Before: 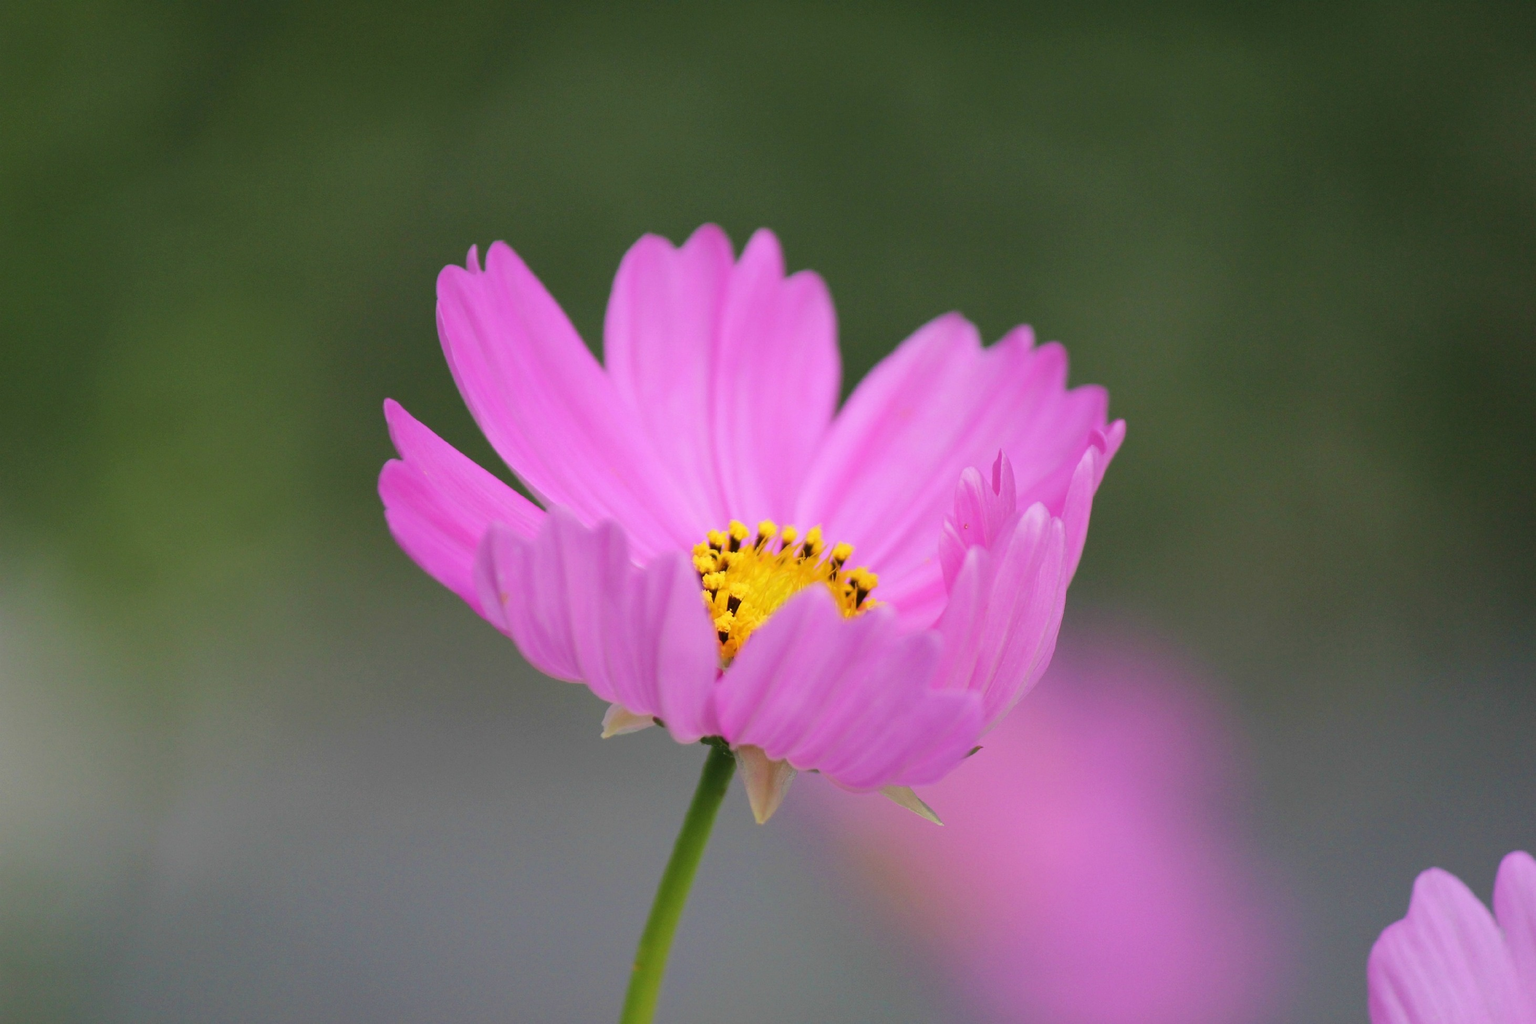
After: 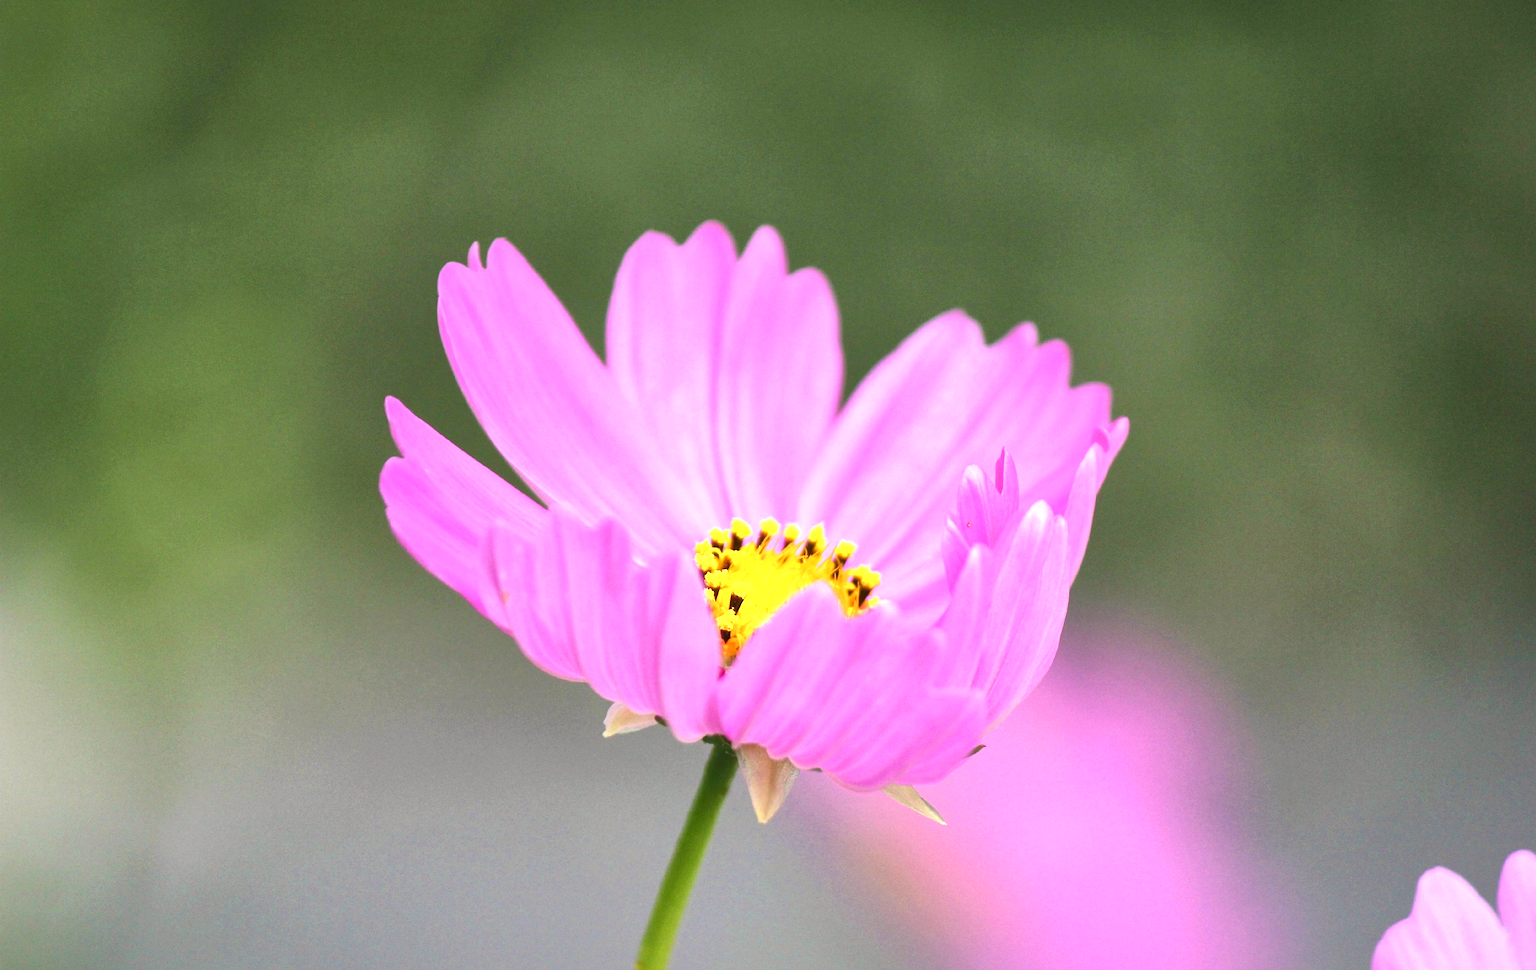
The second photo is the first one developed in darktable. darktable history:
crop: top 0.409%, right 0.254%, bottom 5.044%
local contrast: mode bilateral grid, contrast 19, coarseness 99, detail 150%, midtone range 0.2
exposure: exposure 1.07 EV, compensate highlight preservation false
color calibration: x 0.341, y 0.355, temperature 5134.43 K
